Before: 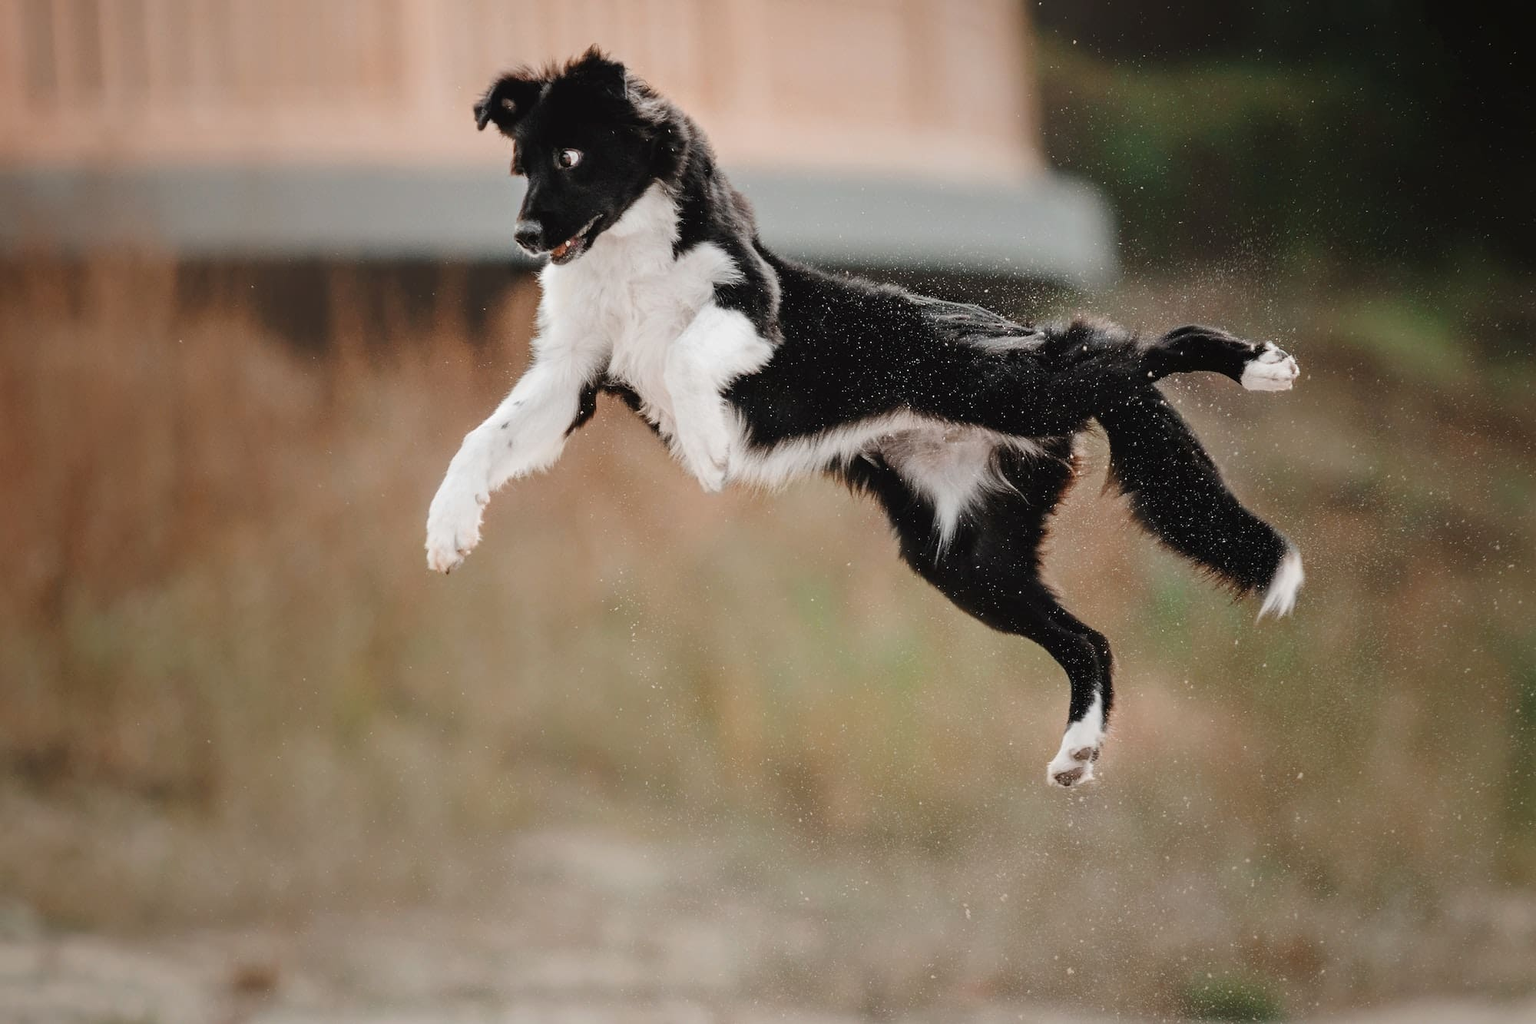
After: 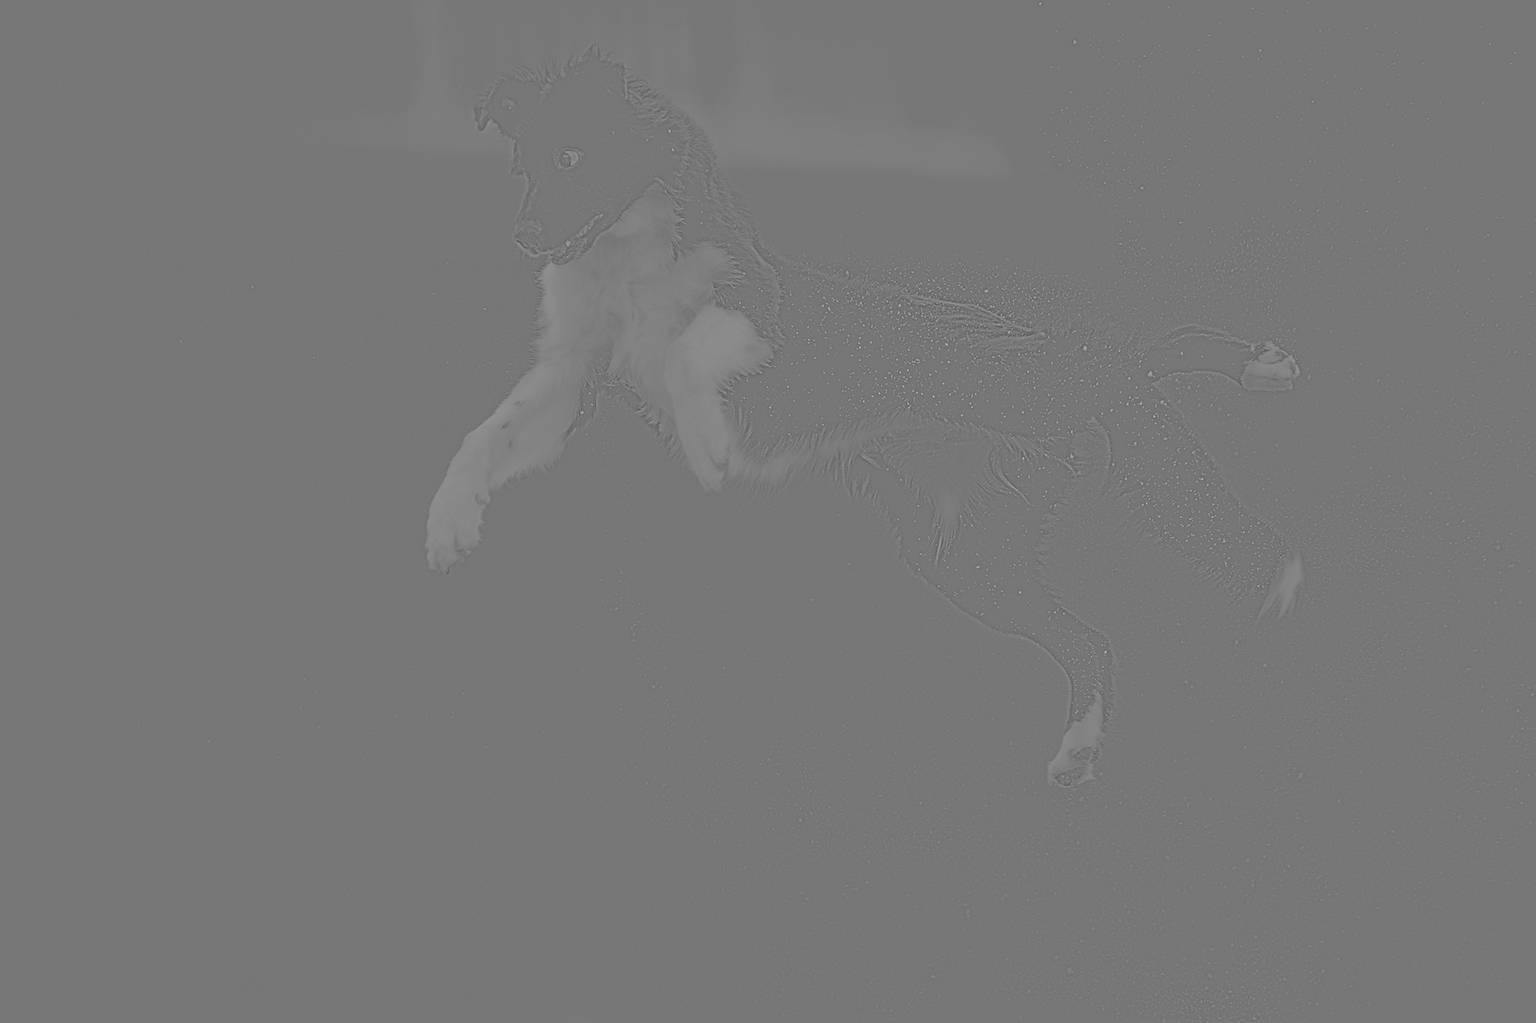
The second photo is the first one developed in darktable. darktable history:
exposure: black level correction 0, exposure 1.198 EV, compensate exposure bias true, compensate highlight preservation false
highpass: sharpness 6%, contrast boost 7.63%
